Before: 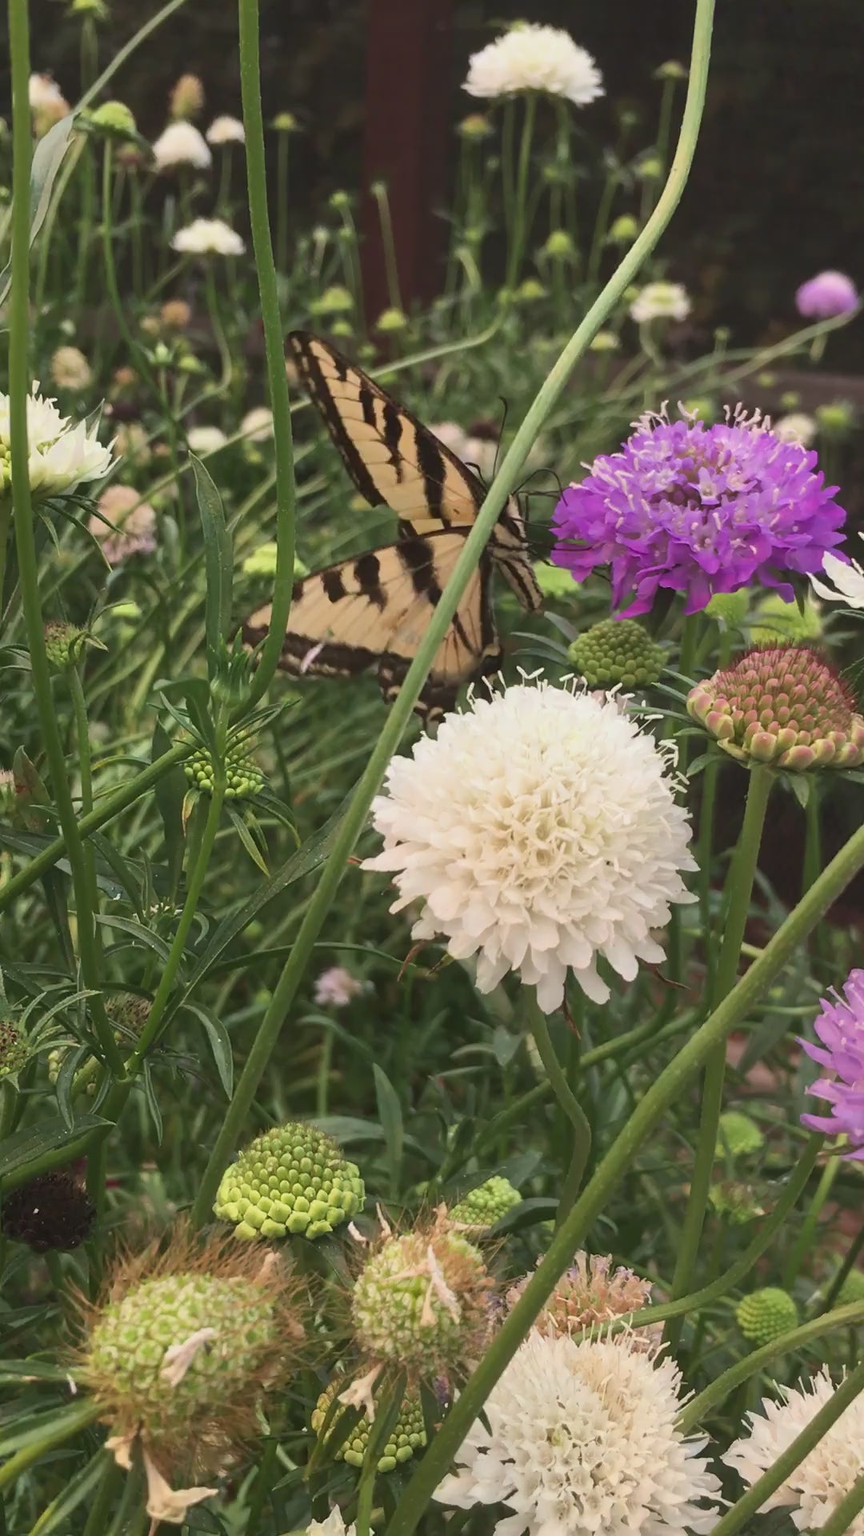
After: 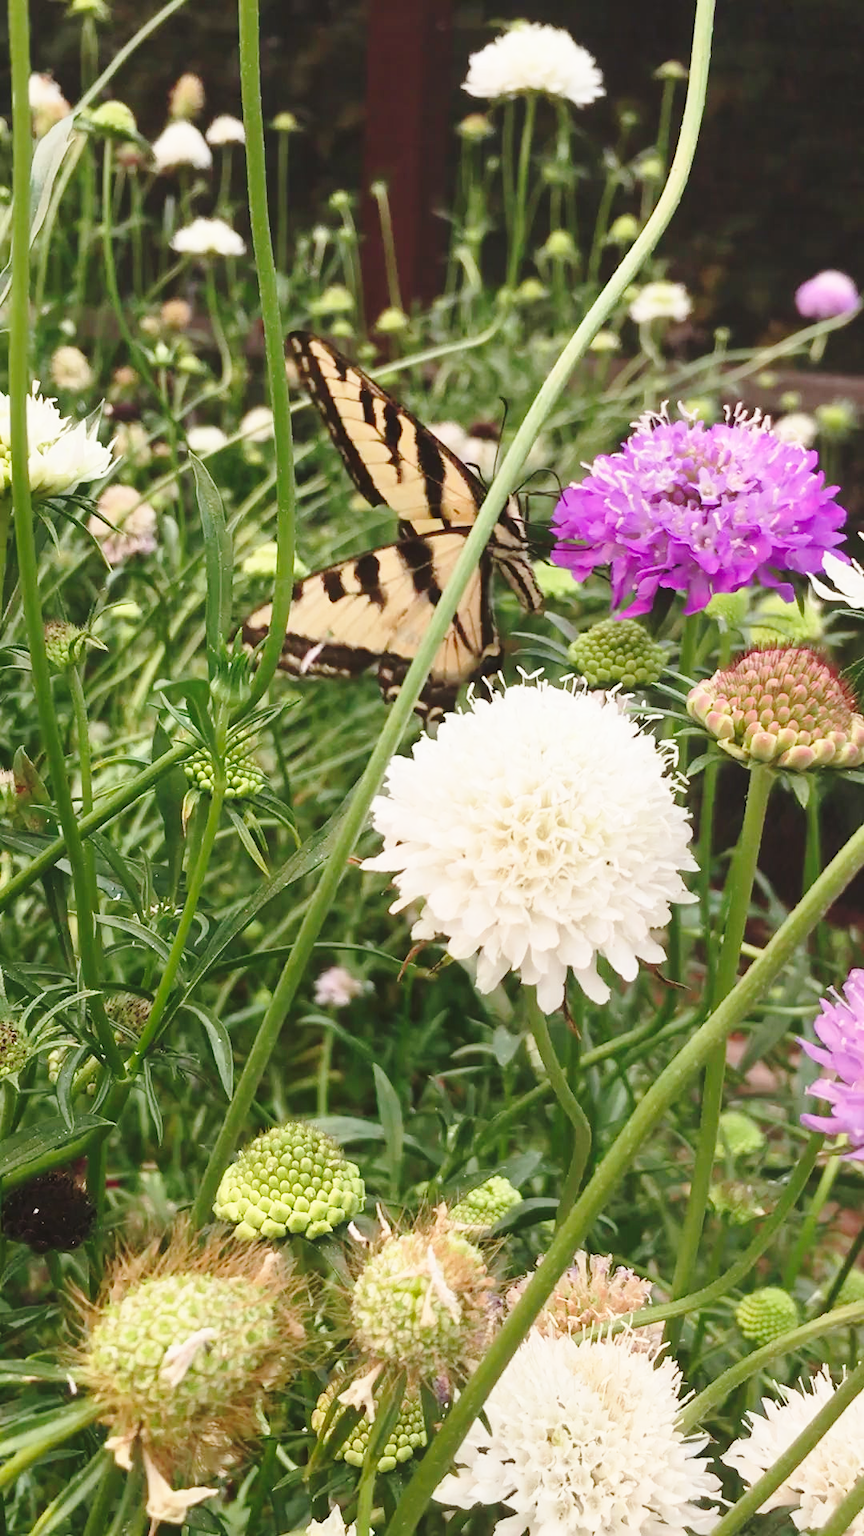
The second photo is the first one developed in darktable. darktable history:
base curve: curves: ch0 [(0, 0) (0.032, 0.037) (0.105, 0.228) (0.435, 0.76) (0.856, 0.983) (1, 1)], preserve colors none
